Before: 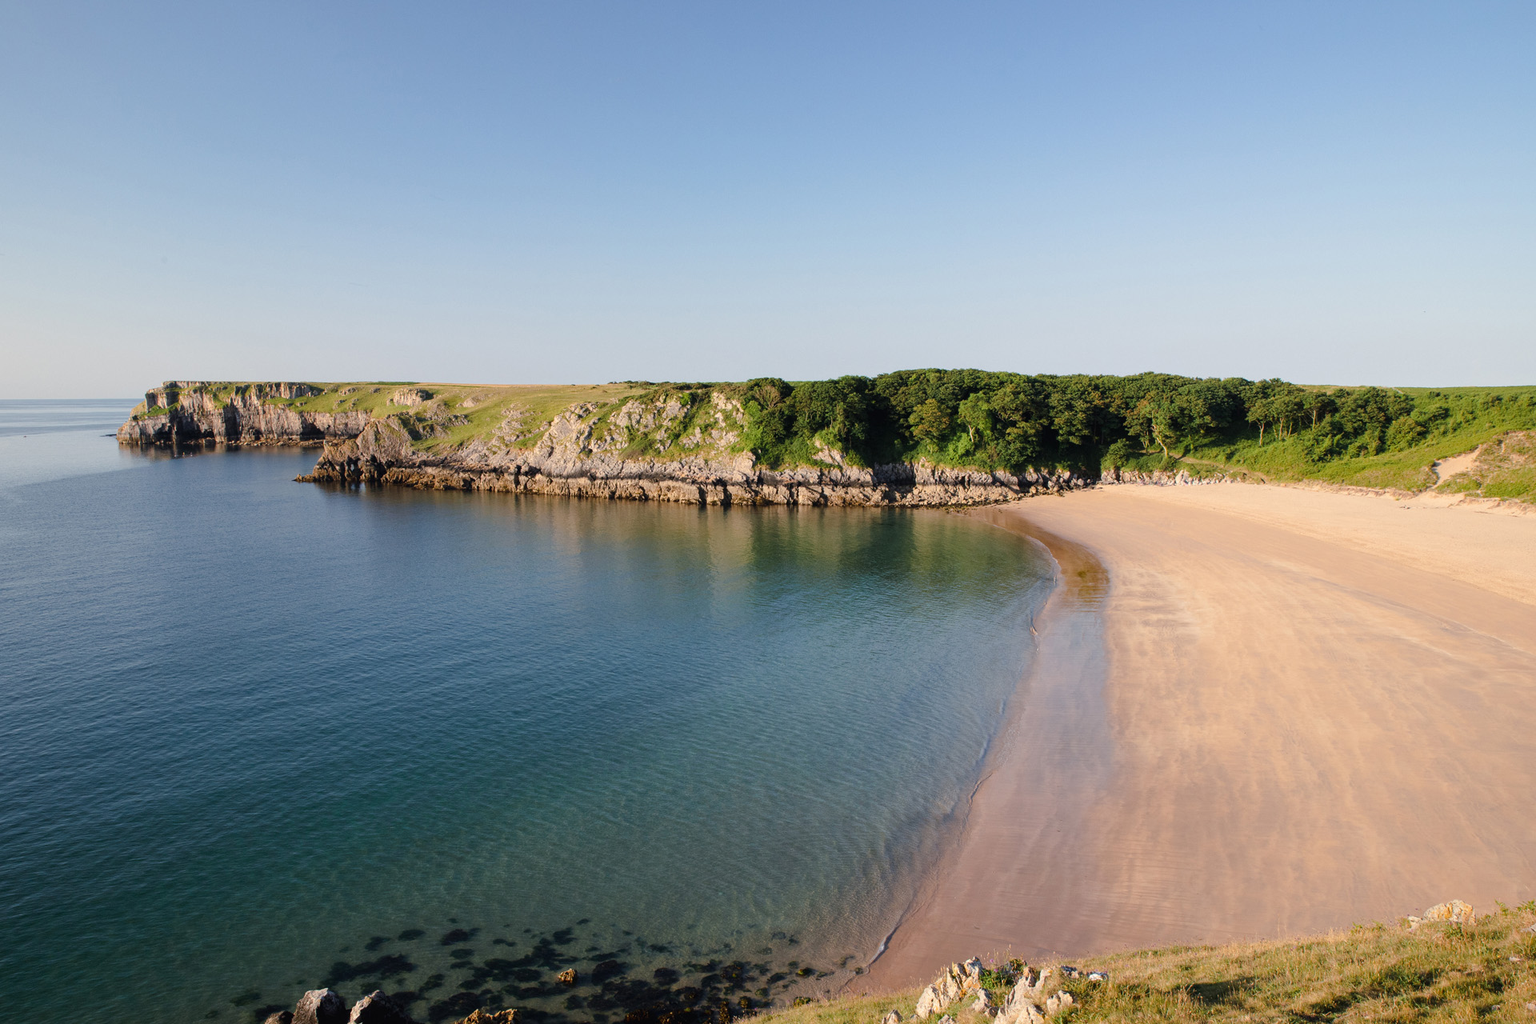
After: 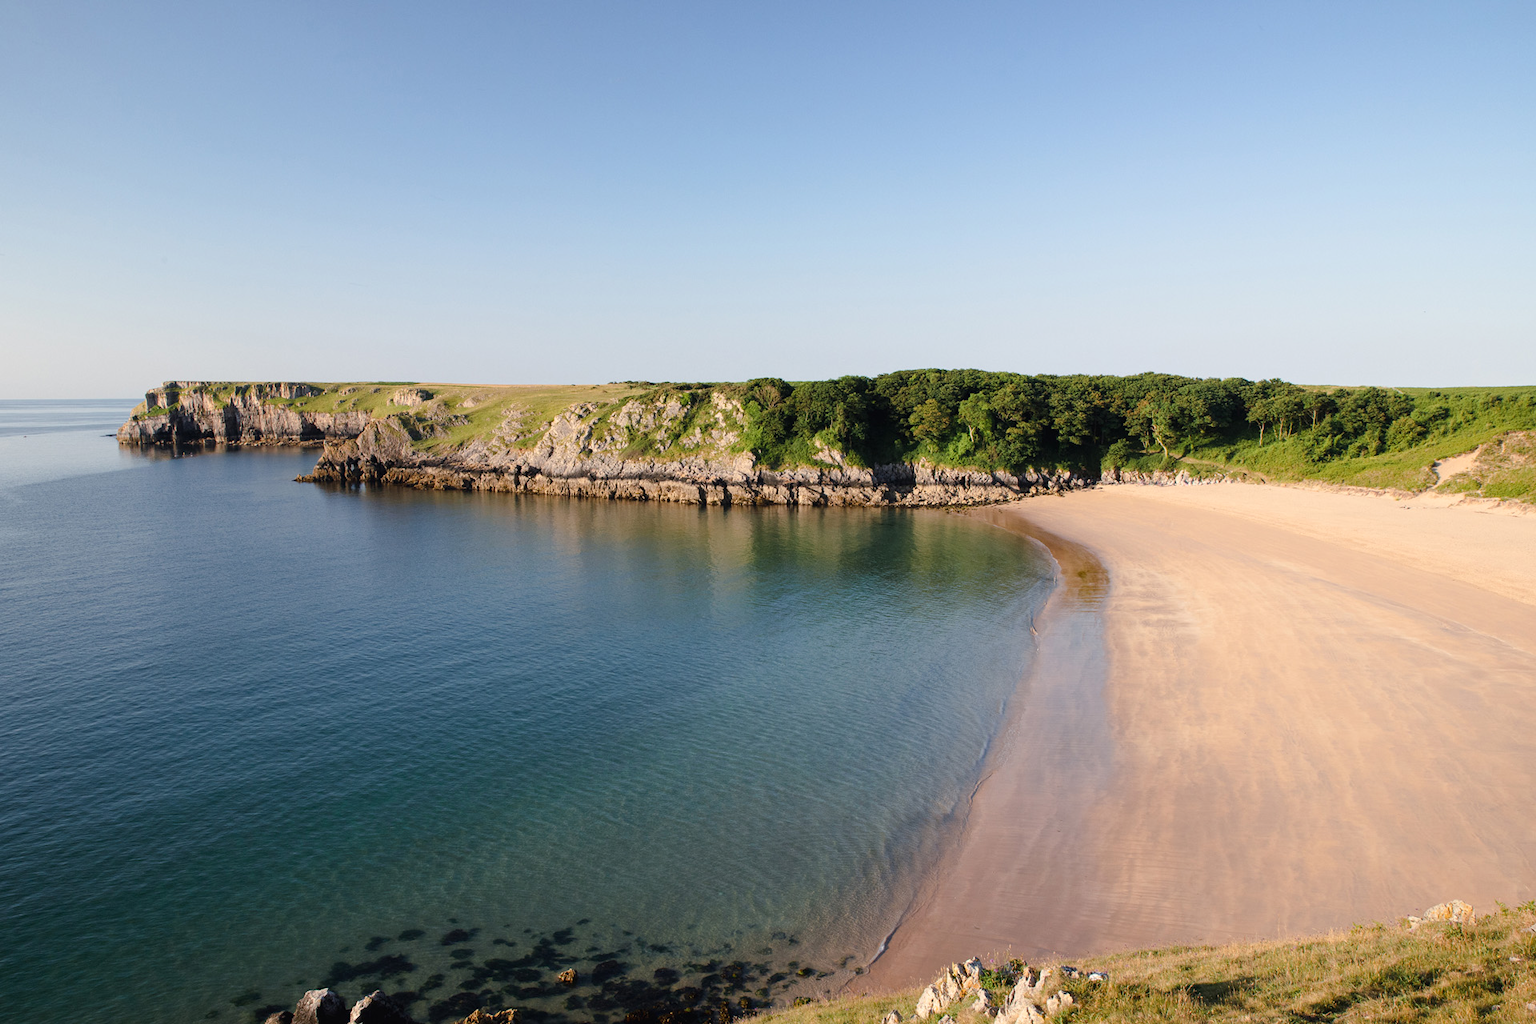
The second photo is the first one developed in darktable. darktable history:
shadows and highlights: shadows 1.77, highlights 40.67
